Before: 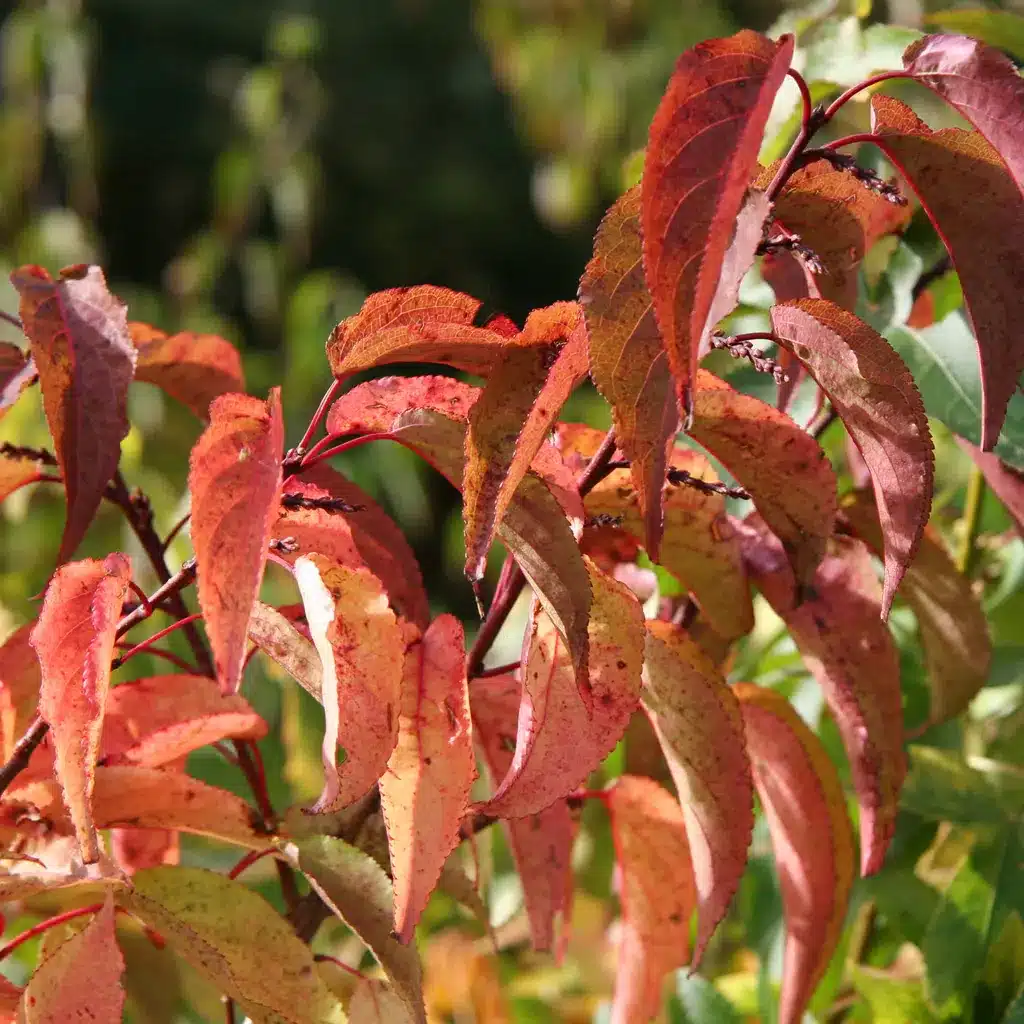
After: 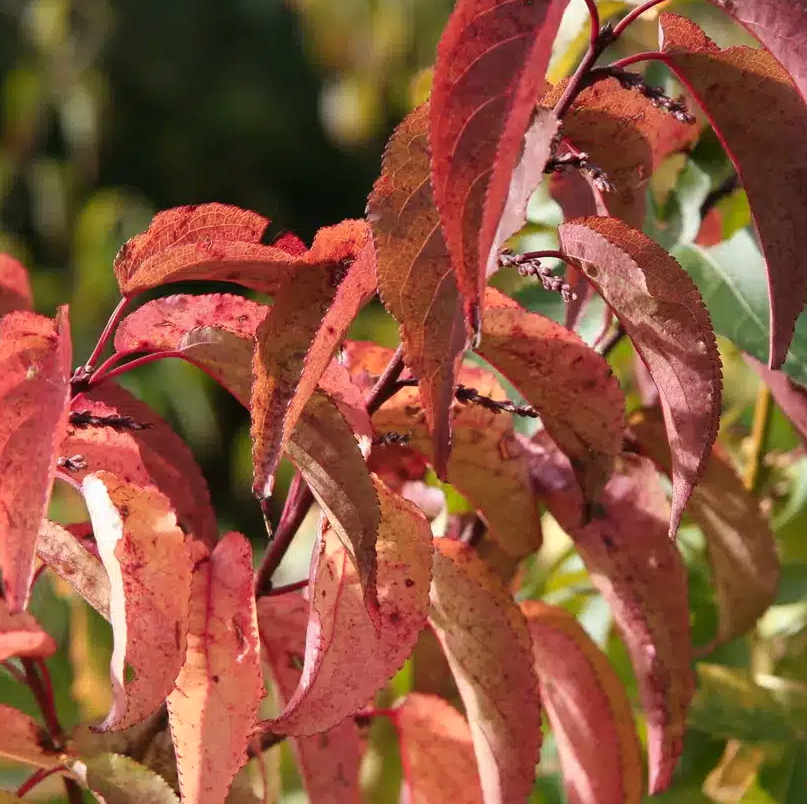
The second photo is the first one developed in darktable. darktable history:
crop and rotate: left 20.772%, top 8.064%, right 0.341%, bottom 13.41%
color zones: curves: ch1 [(0, 0.469) (0.072, 0.457) (0.243, 0.494) (0.429, 0.5) (0.571, 0.5) (0.714, 0.5) (0.857, 0.5) (1, 0.469)]; ch2 [(0, 0.499) (0.143, 0.467) (0.242, 0.436) (0.429, 0.493) (0.571, 0.5) (0.714, 0.5) (0.857, 0.5) (1, 0.499)]
